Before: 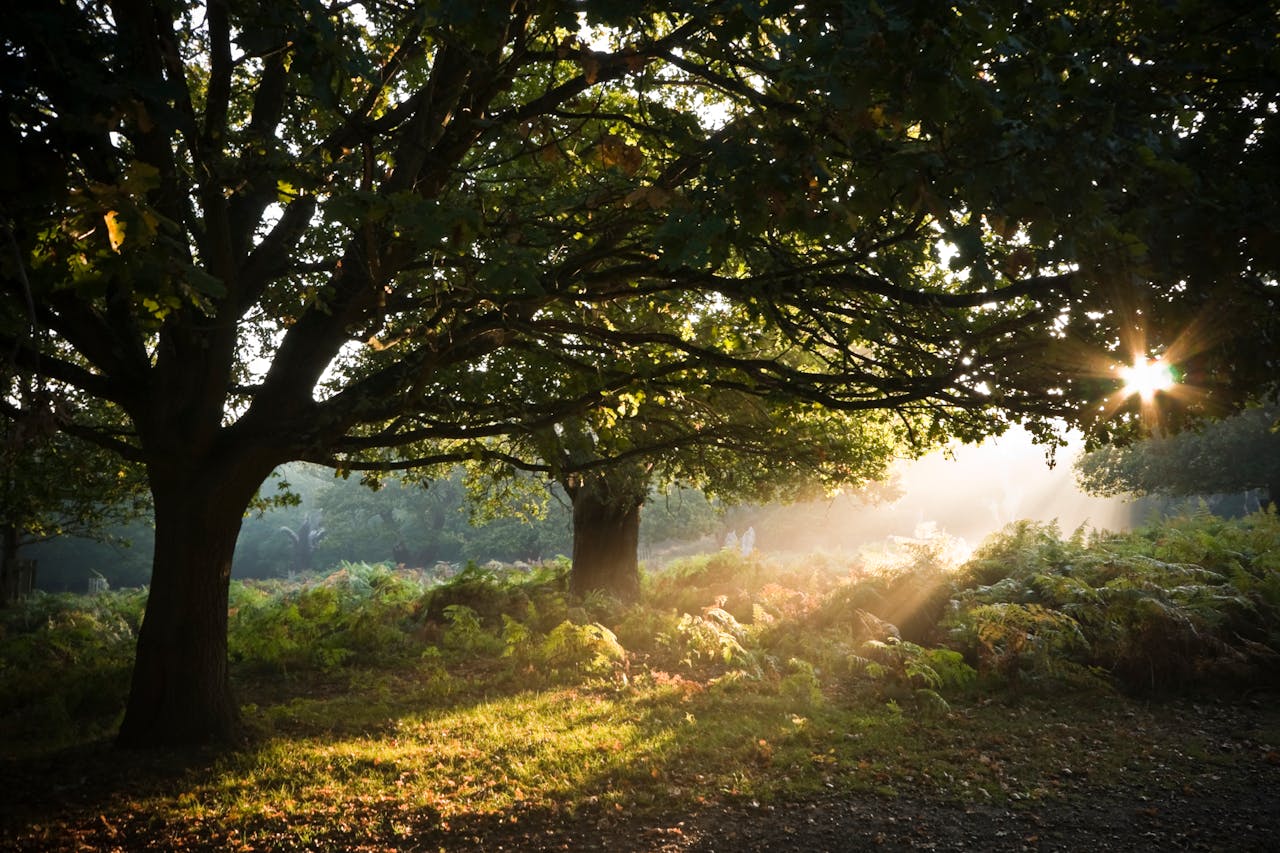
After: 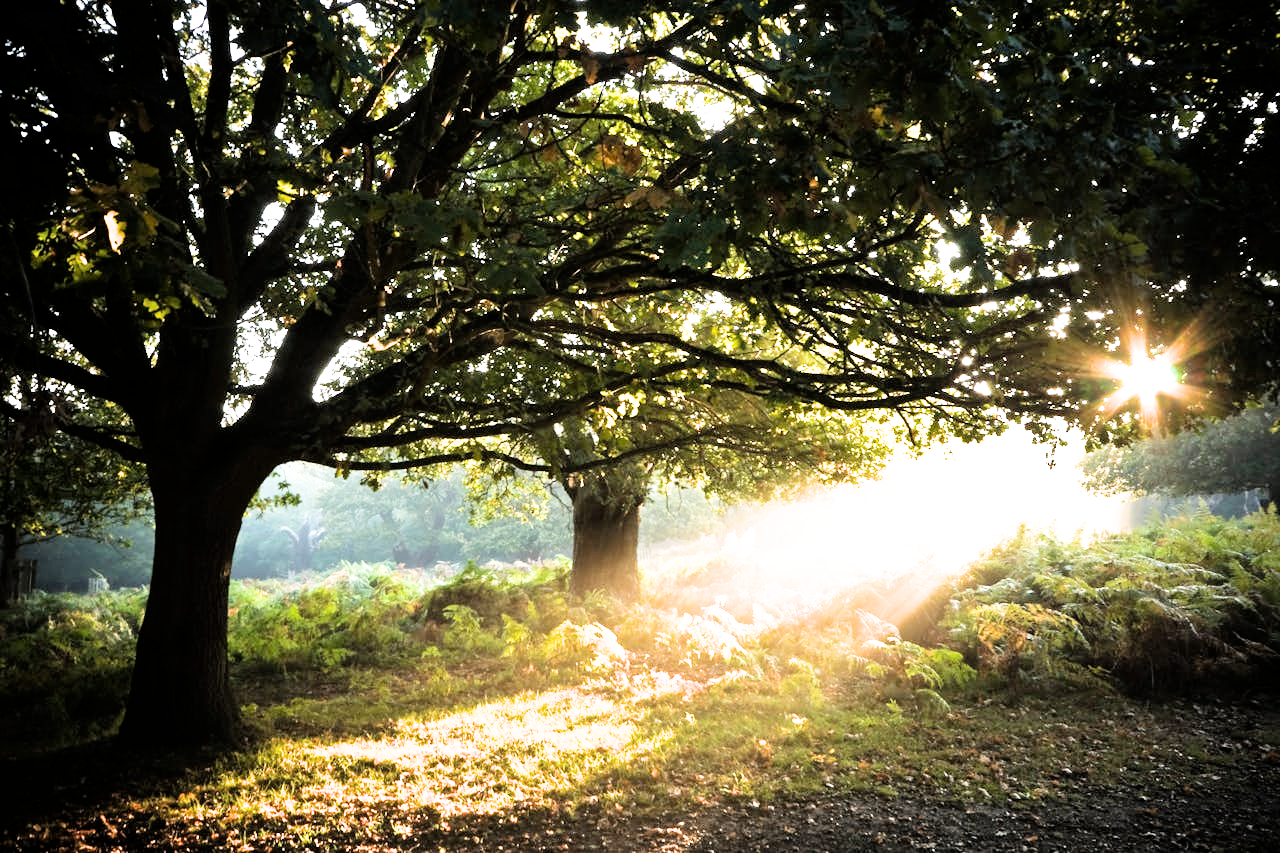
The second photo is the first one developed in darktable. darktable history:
filmic rgb: black relative exposure -5 EV, white relative exposure 3.5 EV, hardness 3.19, contrast 1.3, highlights saturation mix -50%
white balance: red 0.988, blue 1.017
exposure: black level correction 0, exposure 1.9 EV, compensate highlight preservation false
